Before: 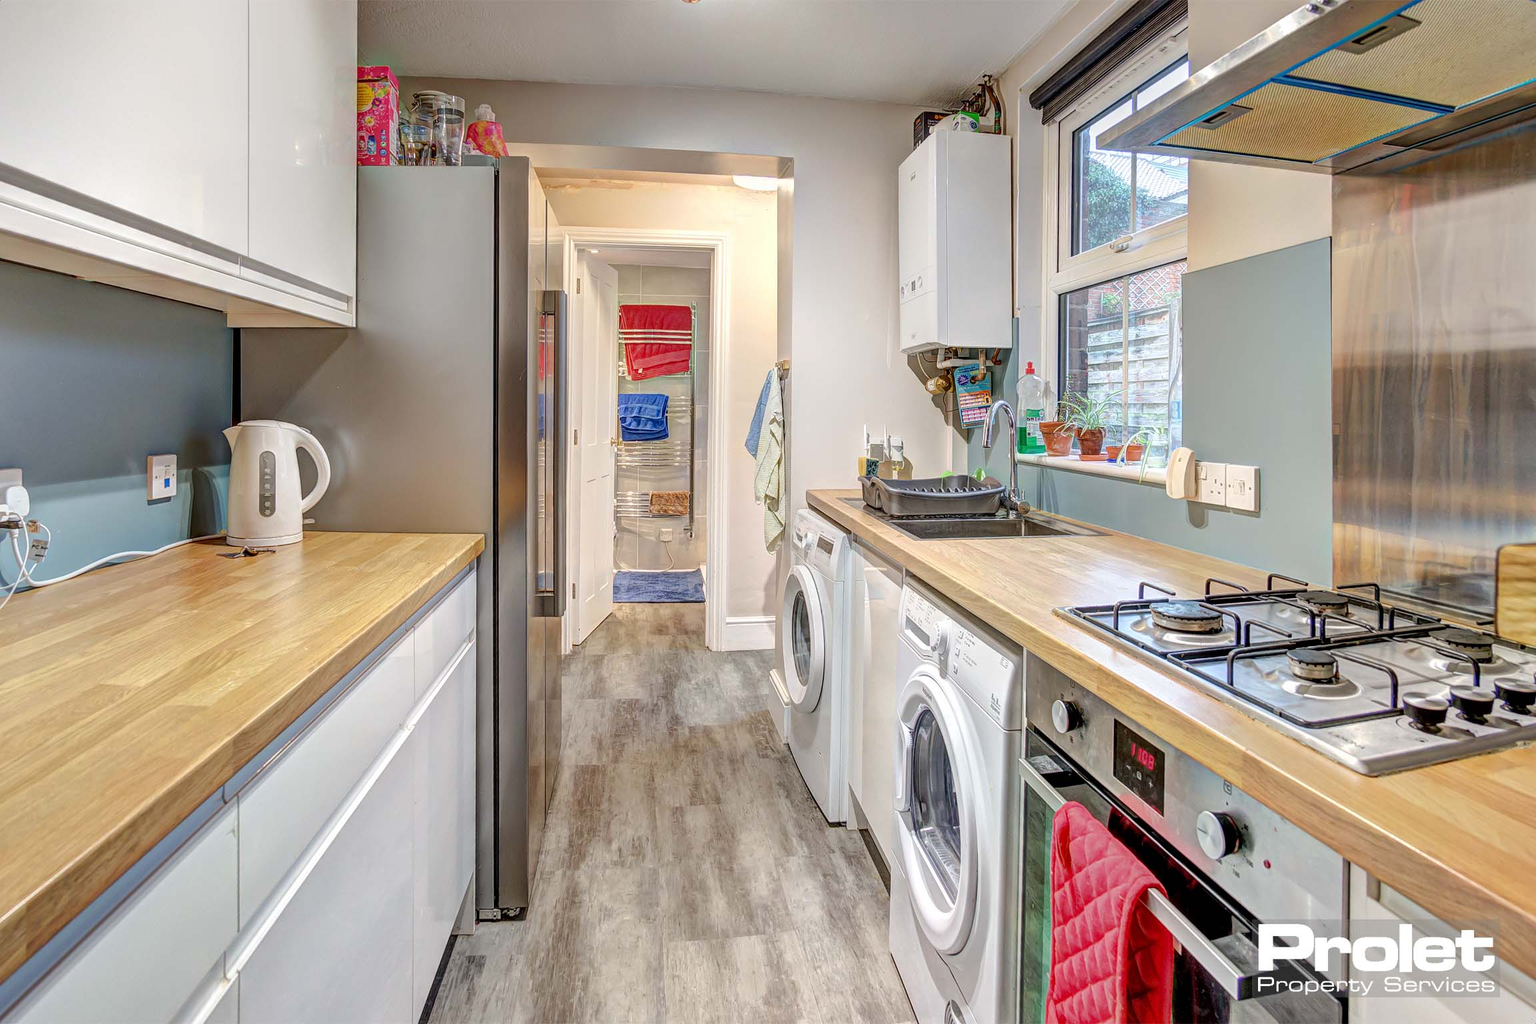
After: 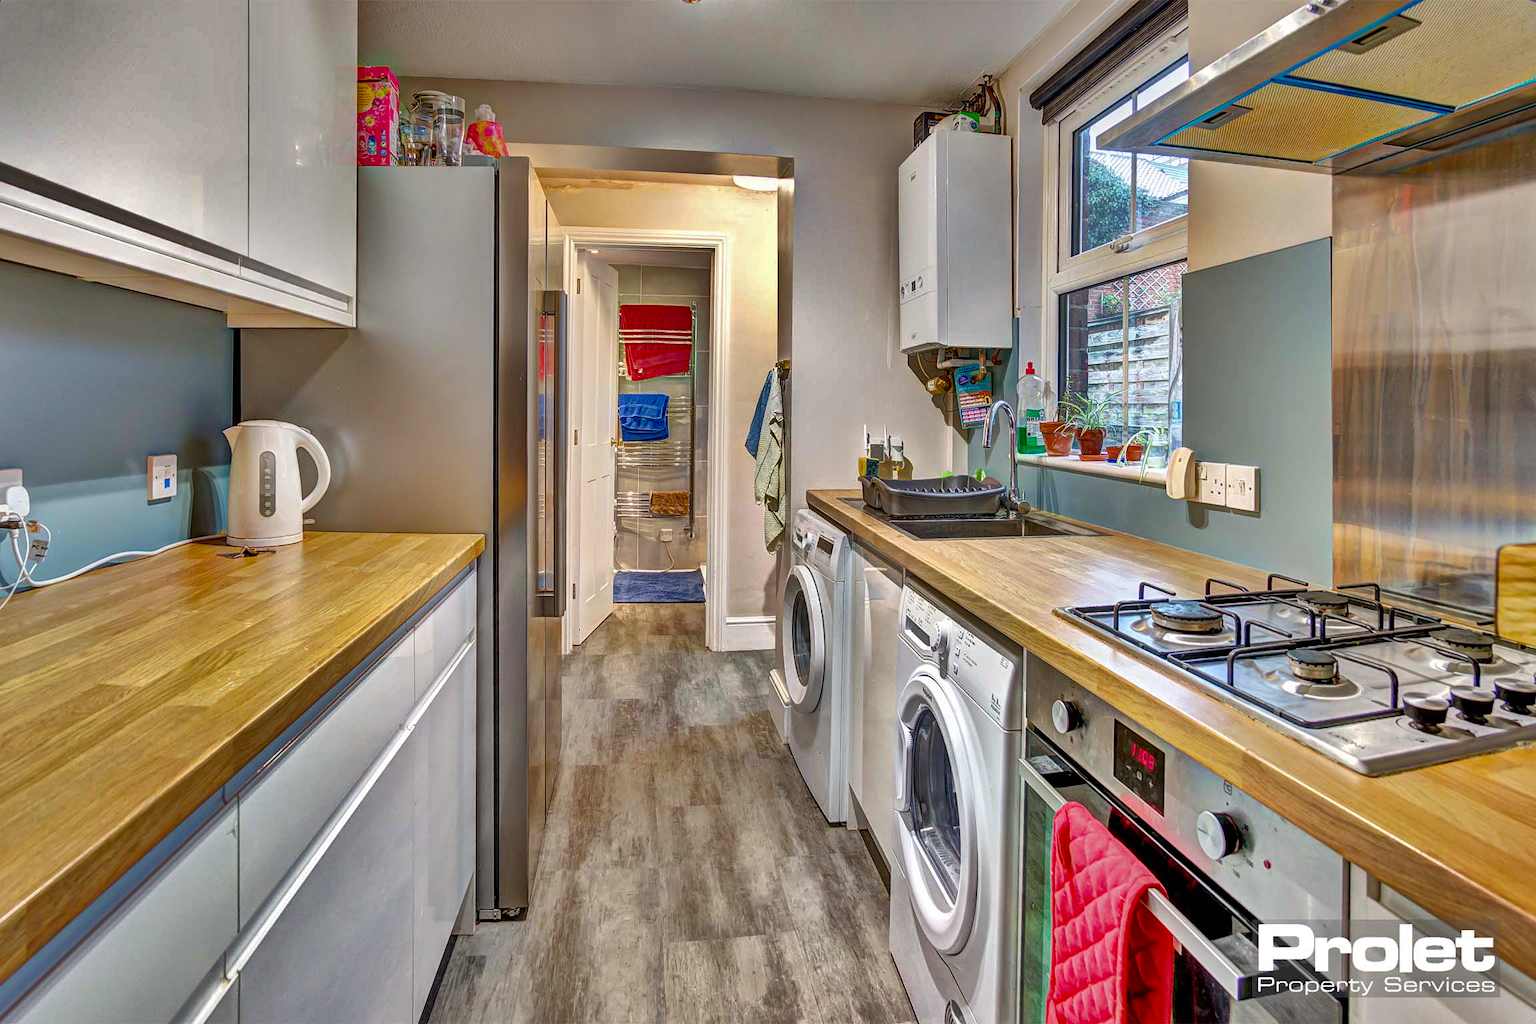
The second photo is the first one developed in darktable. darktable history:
color balance rgb: perceptual saturation grading › global saturation 20%, global vibrance 20%
shadows and highlights: shadows 20.91, highlights -82.73, soften with gaussian
